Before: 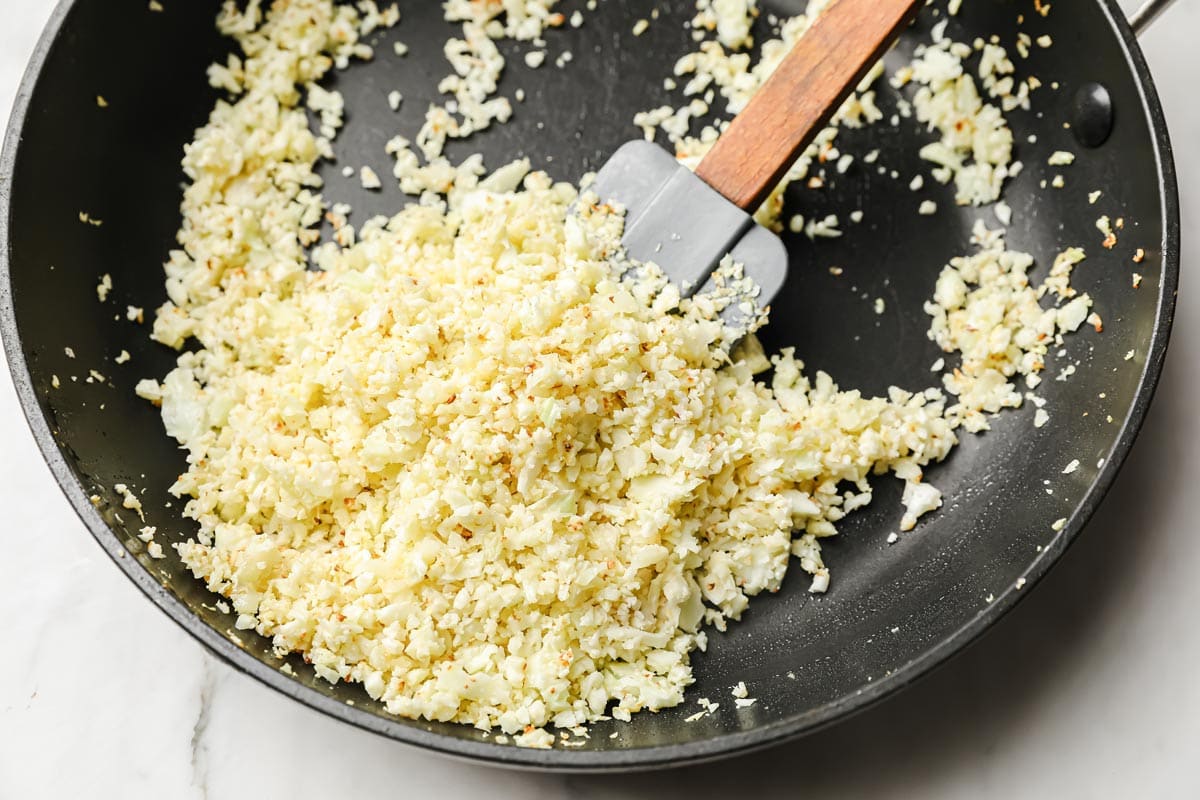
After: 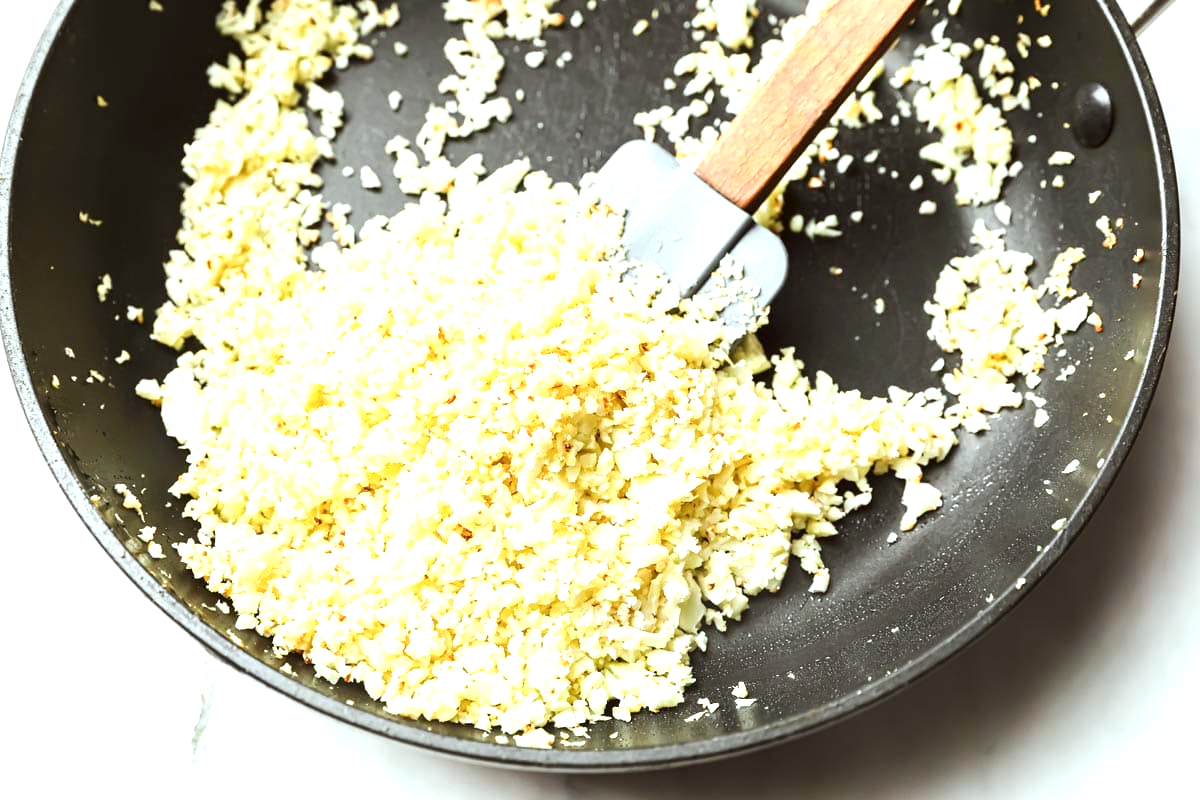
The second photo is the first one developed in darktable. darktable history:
exposure: black level correction 0, exposure 0.9 EV, compensate highlight preservation false
color correction: highlights a* -4.98, highlights b* -3.76, shadows a* 3.83, shadows b* 4.08
